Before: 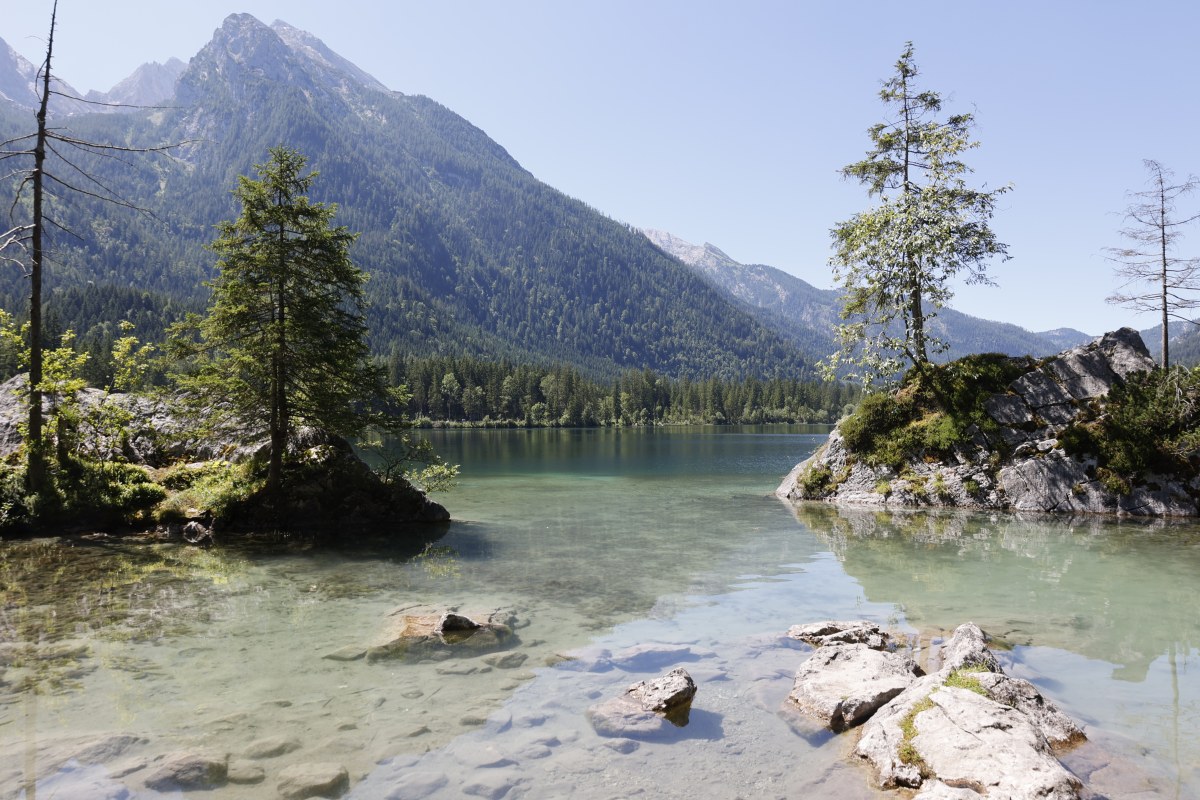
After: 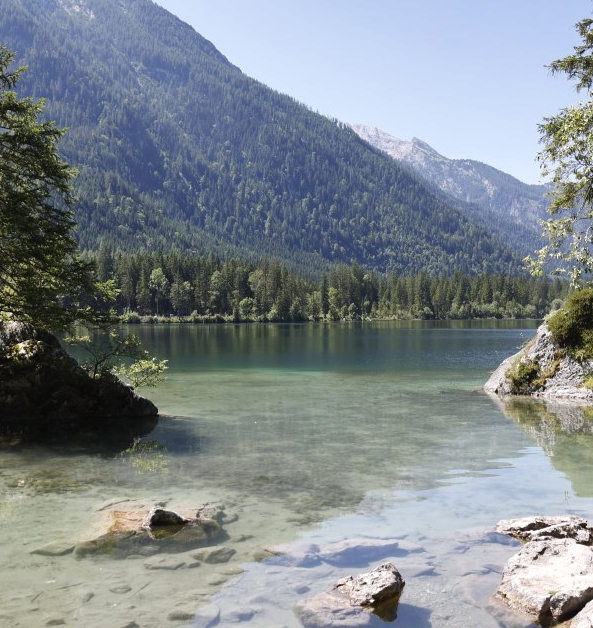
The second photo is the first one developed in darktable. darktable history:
shadows and highlights: white point adjustment 0.05, highlights color adjustment 55.9%, soften with gaussian
levels: levels [0, 0.48, 0.961]
crop and rotate: angle 0.02°, left 24.353%, top 13.219%, right 26.156%, bottom 8.224%
